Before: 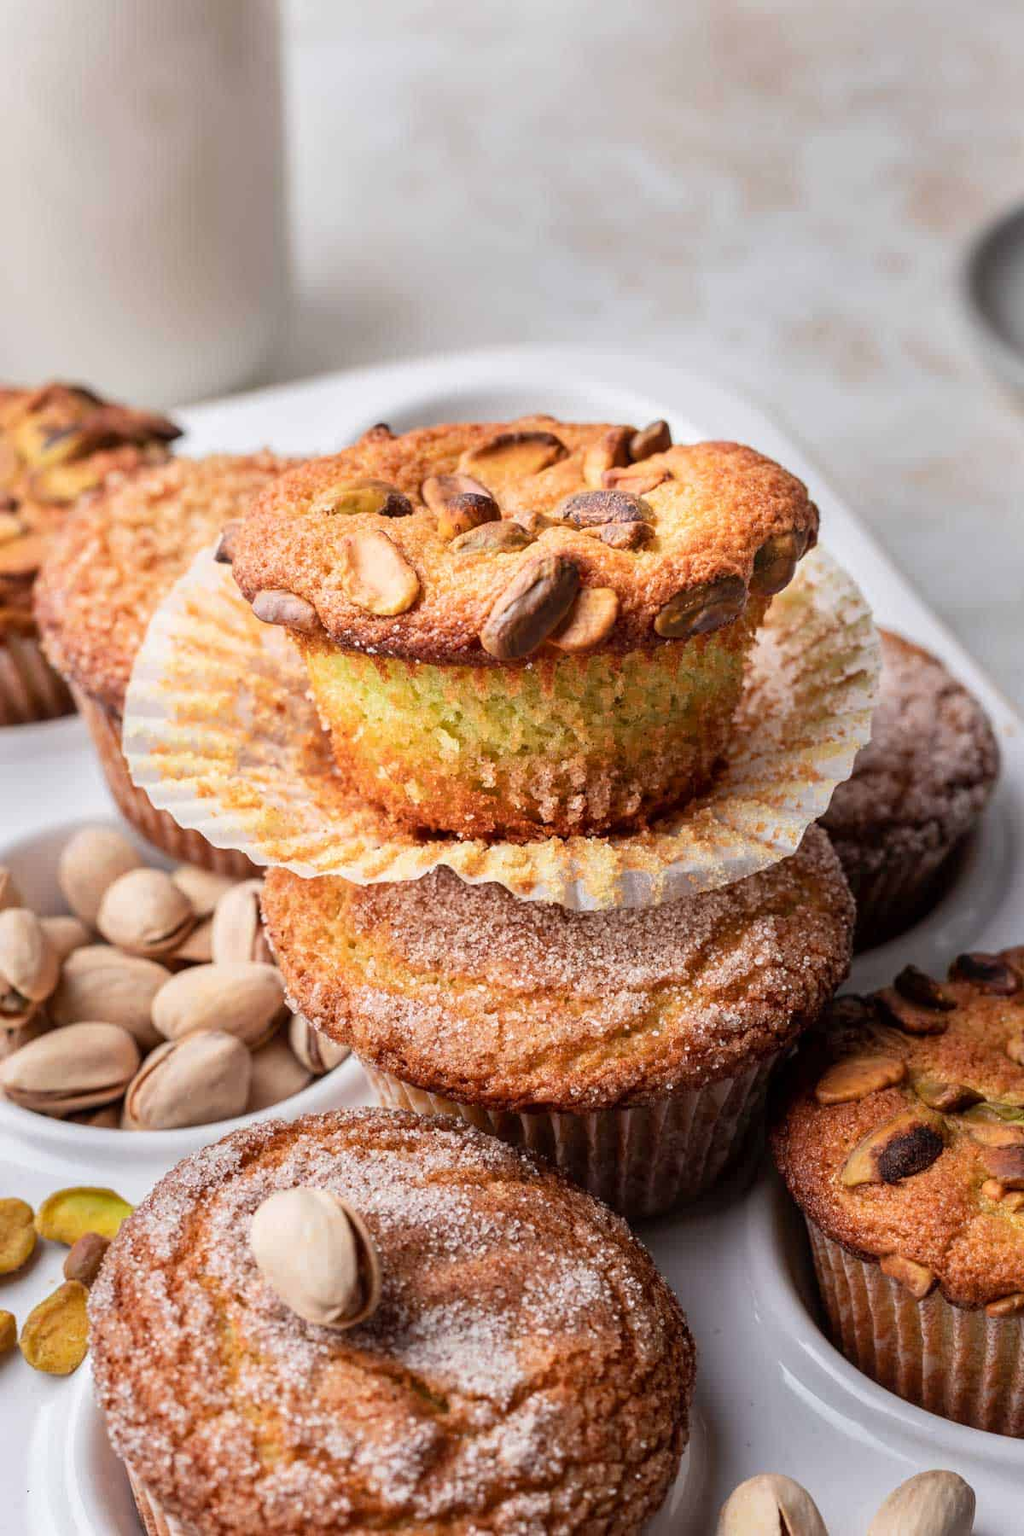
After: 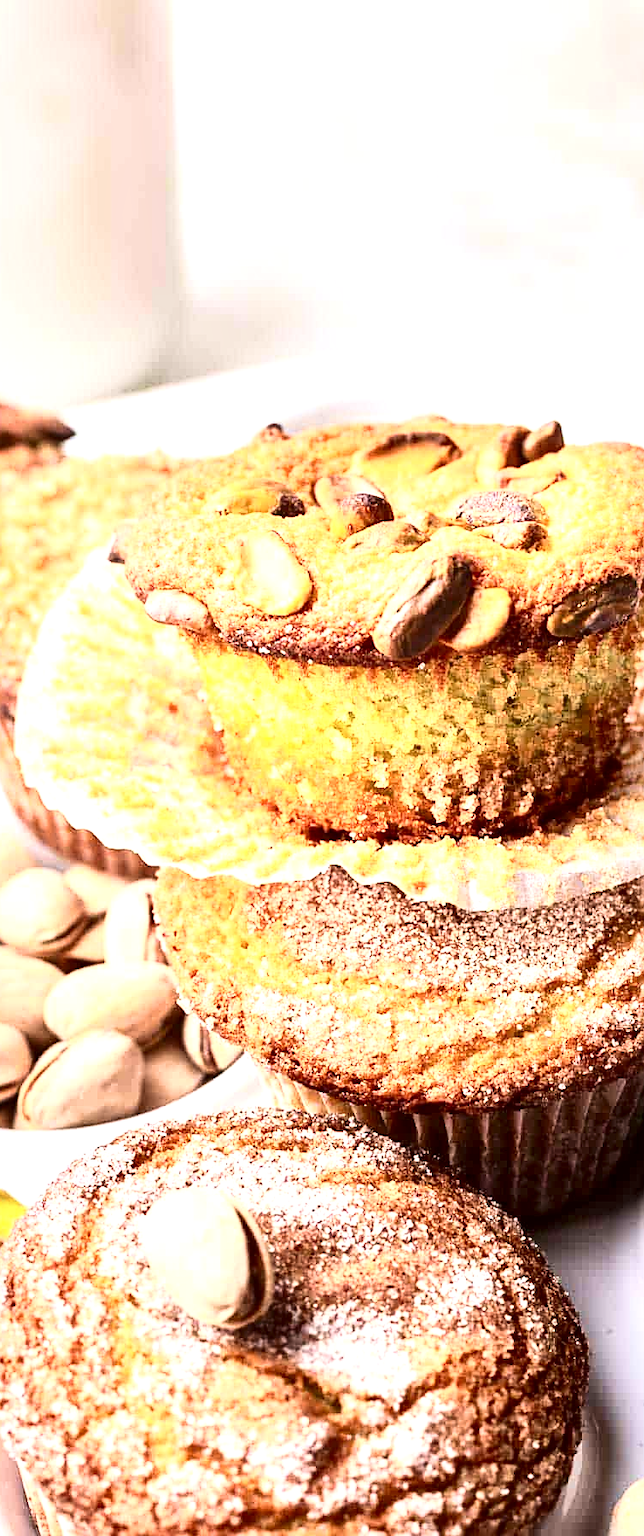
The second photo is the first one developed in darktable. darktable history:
velvia: on, module defaults
exposure: black level correction 0, exposure 1.01 EV, compensate exposure bias true, compensate highlight preservation false
local contrast: mode bilateral grid, contrast 20, coarseness 49, detail 171%, midtone range 0.2
sharpen: on, module defaults
contrast brightness saturation: contrast 0.387, brightness 0.109
crop: left 10.577%, right 26.443%
